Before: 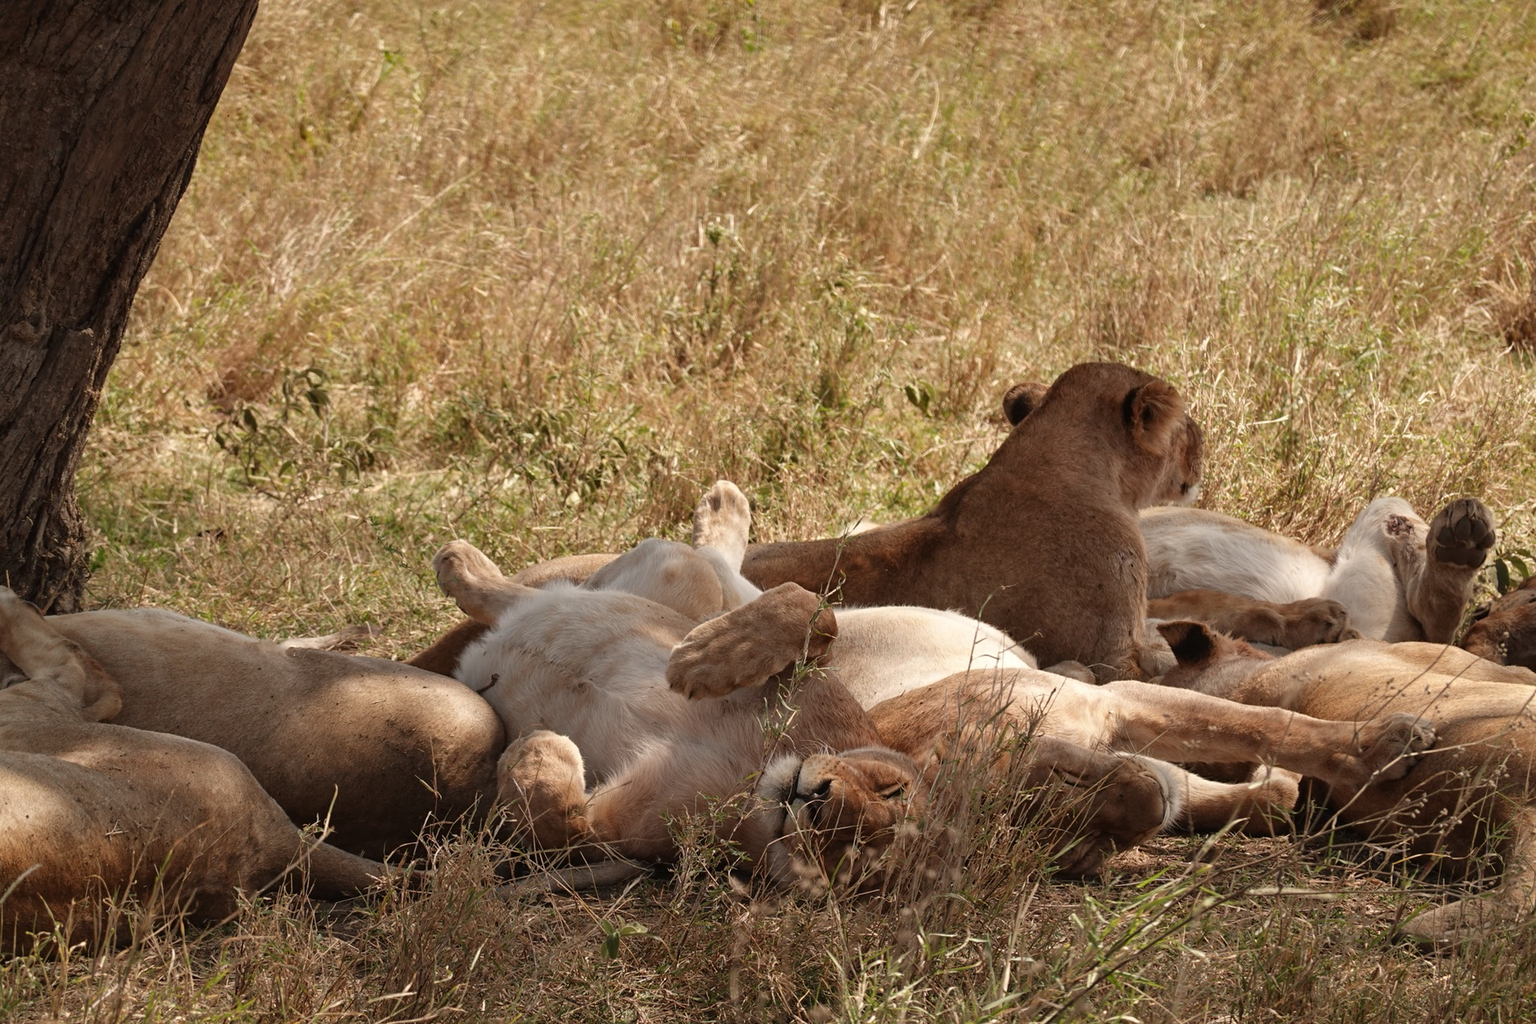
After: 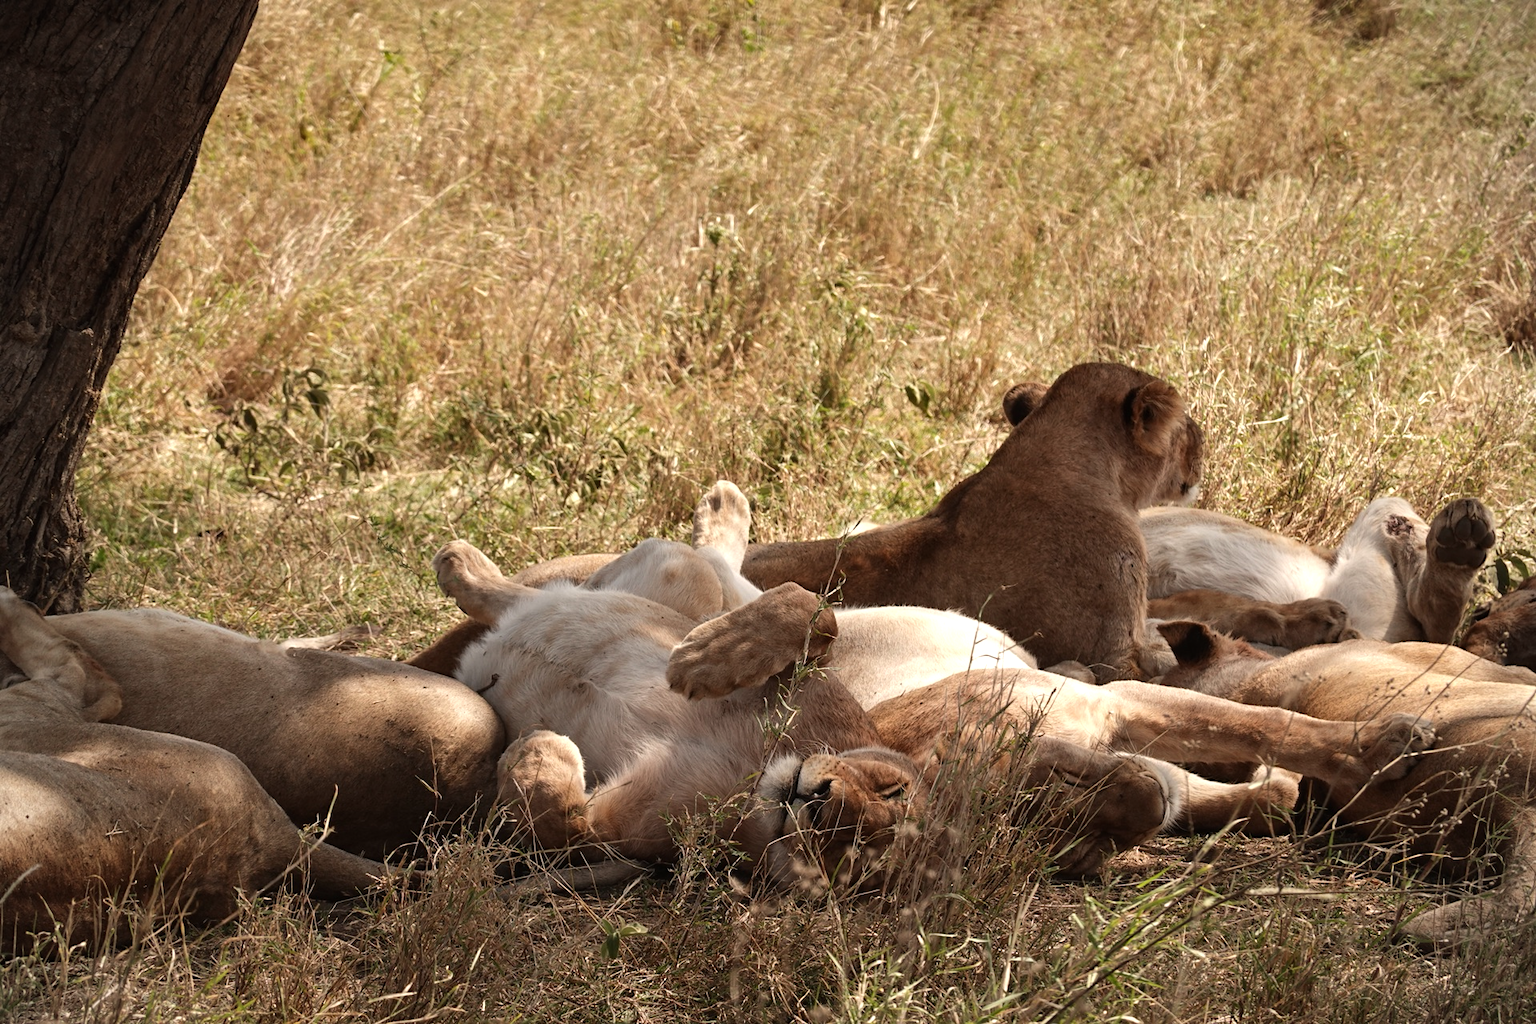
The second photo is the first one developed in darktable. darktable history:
exposure: compensate highlight preservation false
vignetting: fall-off start 91.19%
tone equalizer: -8 EV -0.417 EV, -7 EV -0.389 EV, -6 EV -0.333 EV, -5 EV -0.222 EV, -3 EV 0.222 EV, -2 EV 0.333 EV, -1 EV 0.389 EV, +0 EV 0.417 EV, edges refinement/feathering 500, mask exposure compensation -1.57 EV, preserve details no
